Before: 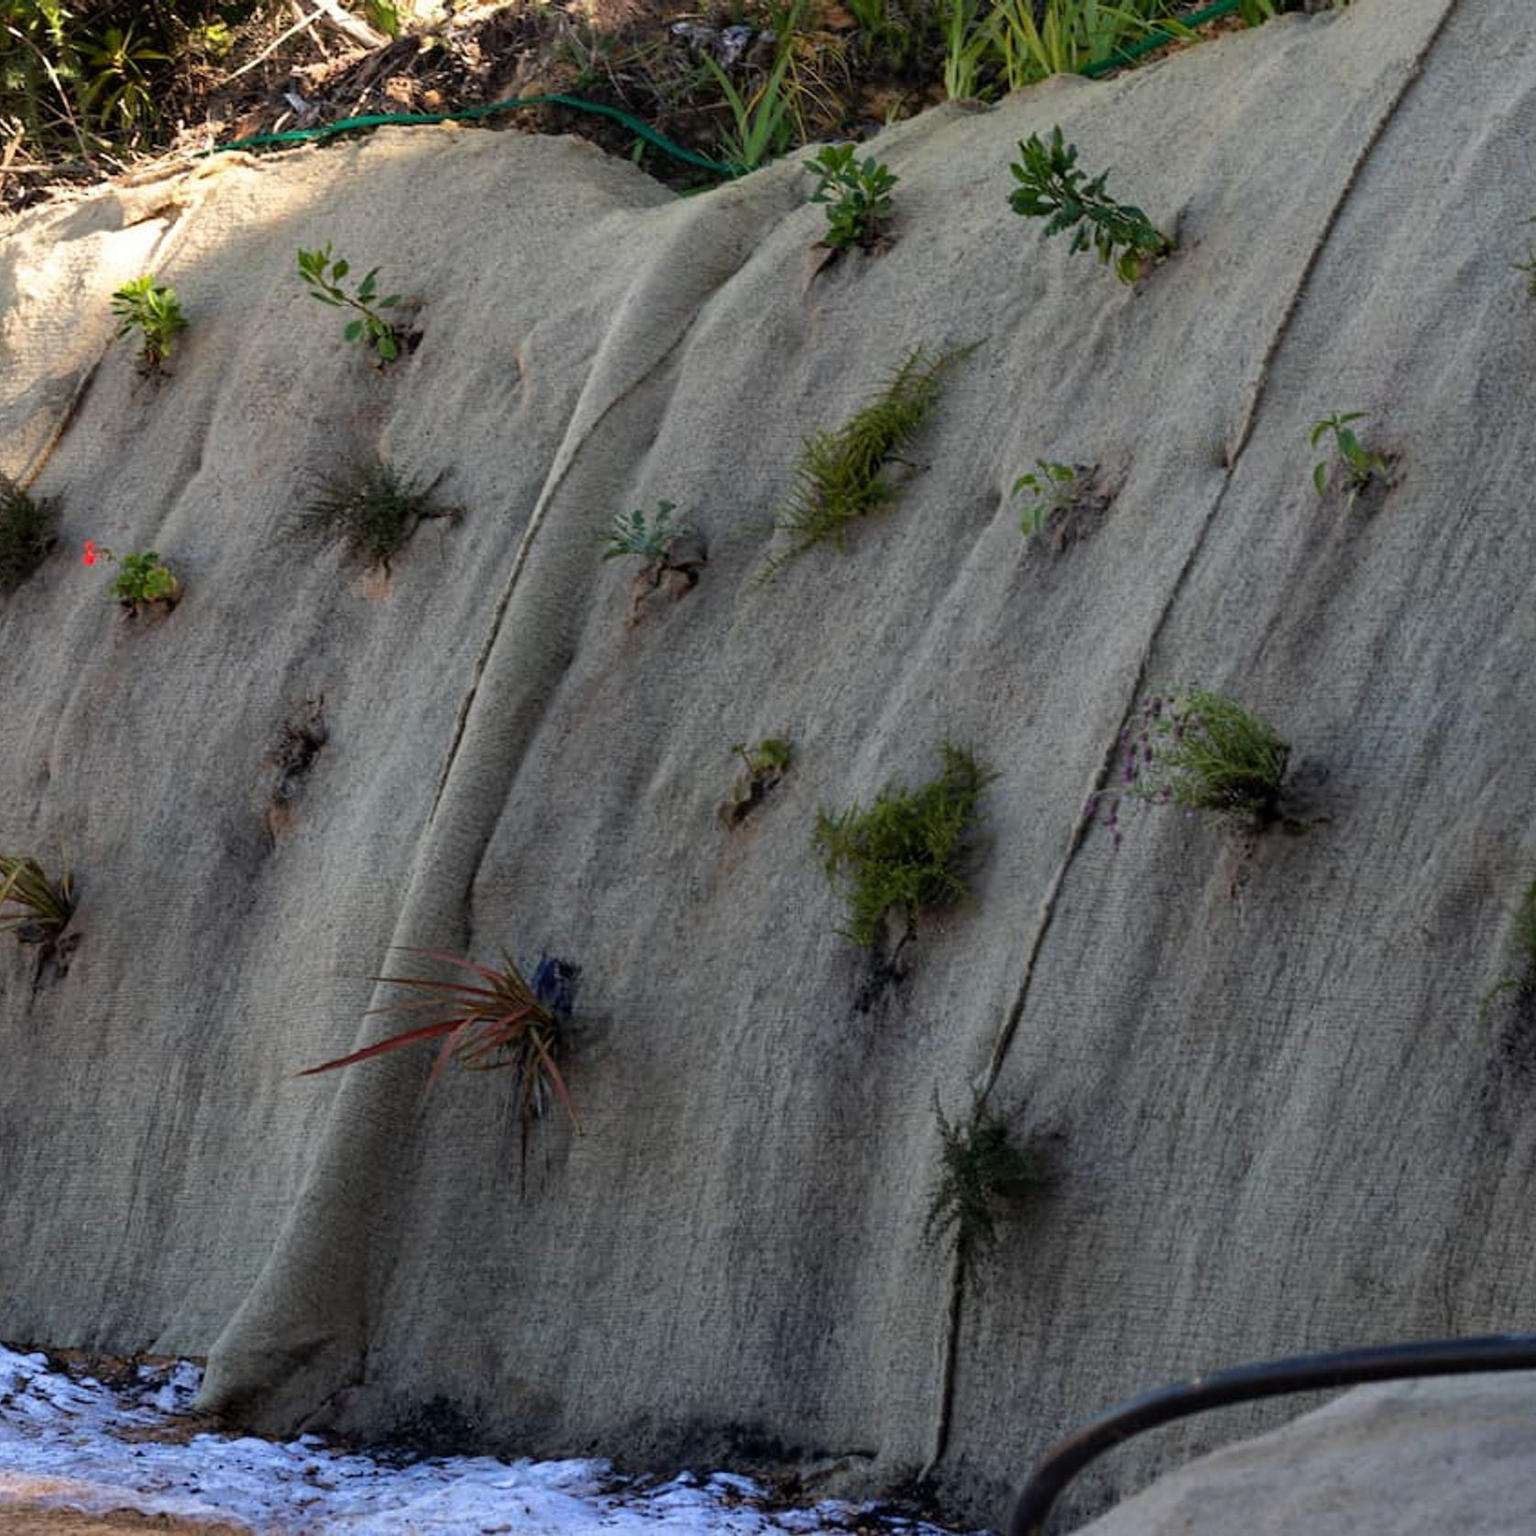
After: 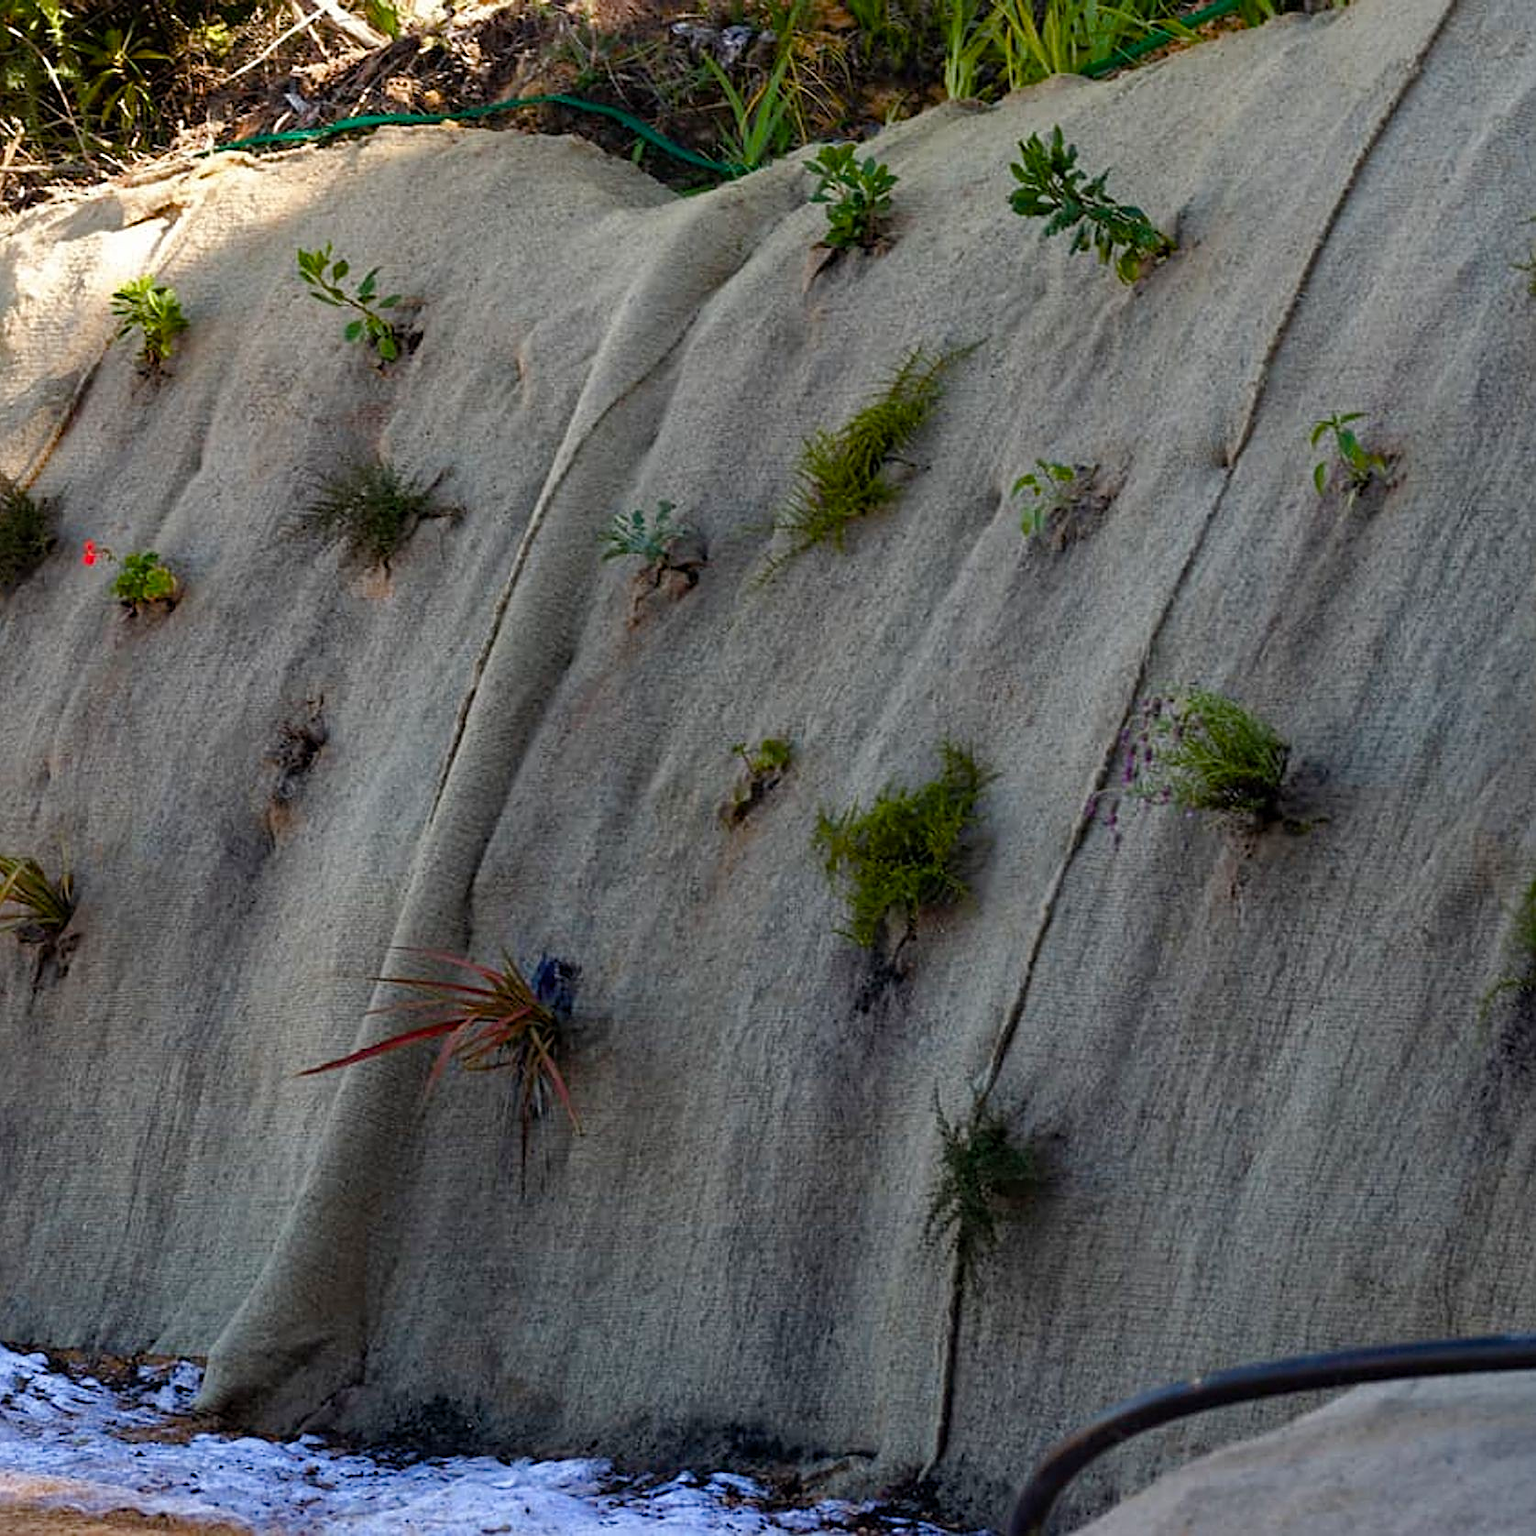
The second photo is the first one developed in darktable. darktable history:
sharpen: on, module defaults
contrast brightness saturation: saturation -0.05
color balance rgb: perceptual saturation grading › global saturation 20%, perceptual saturation grading › highlights -25%, perceptual saturation grading › shadows 50%
